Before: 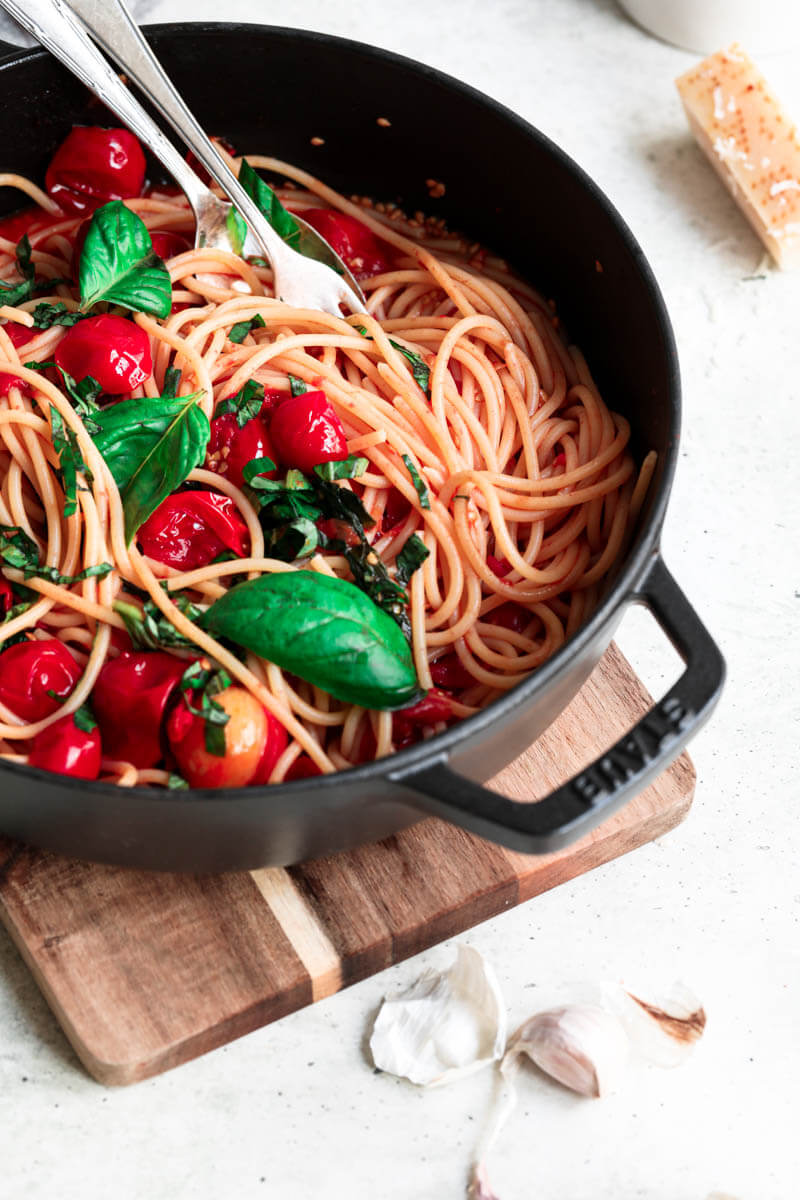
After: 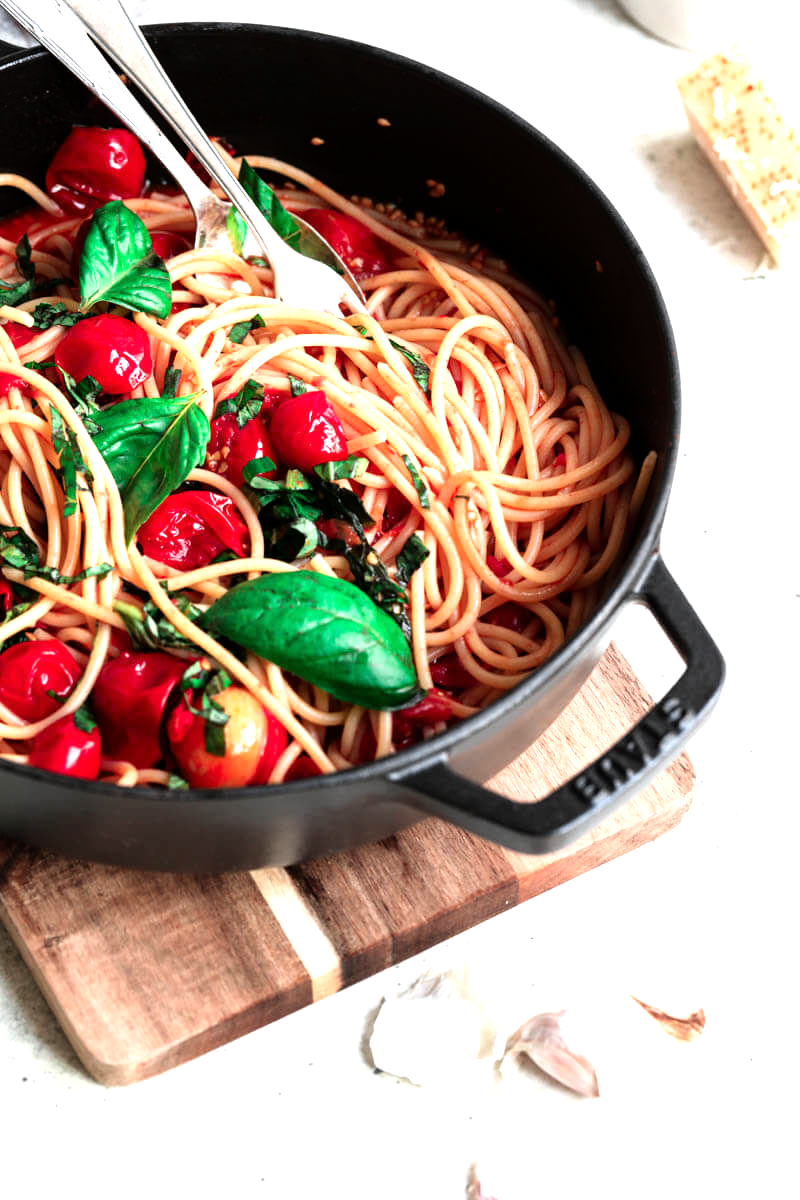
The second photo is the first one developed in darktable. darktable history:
tone equalizer: -8 EV -0.763 EV, -7 EV -0.669 EV, -6 EV -0.609 EV, -5 EV -0.417 EV, -3 EV 0.372 EV, -2 EV 0.6 EV, -1 EV 0.677 EV, +0 EV 0.754 EV
